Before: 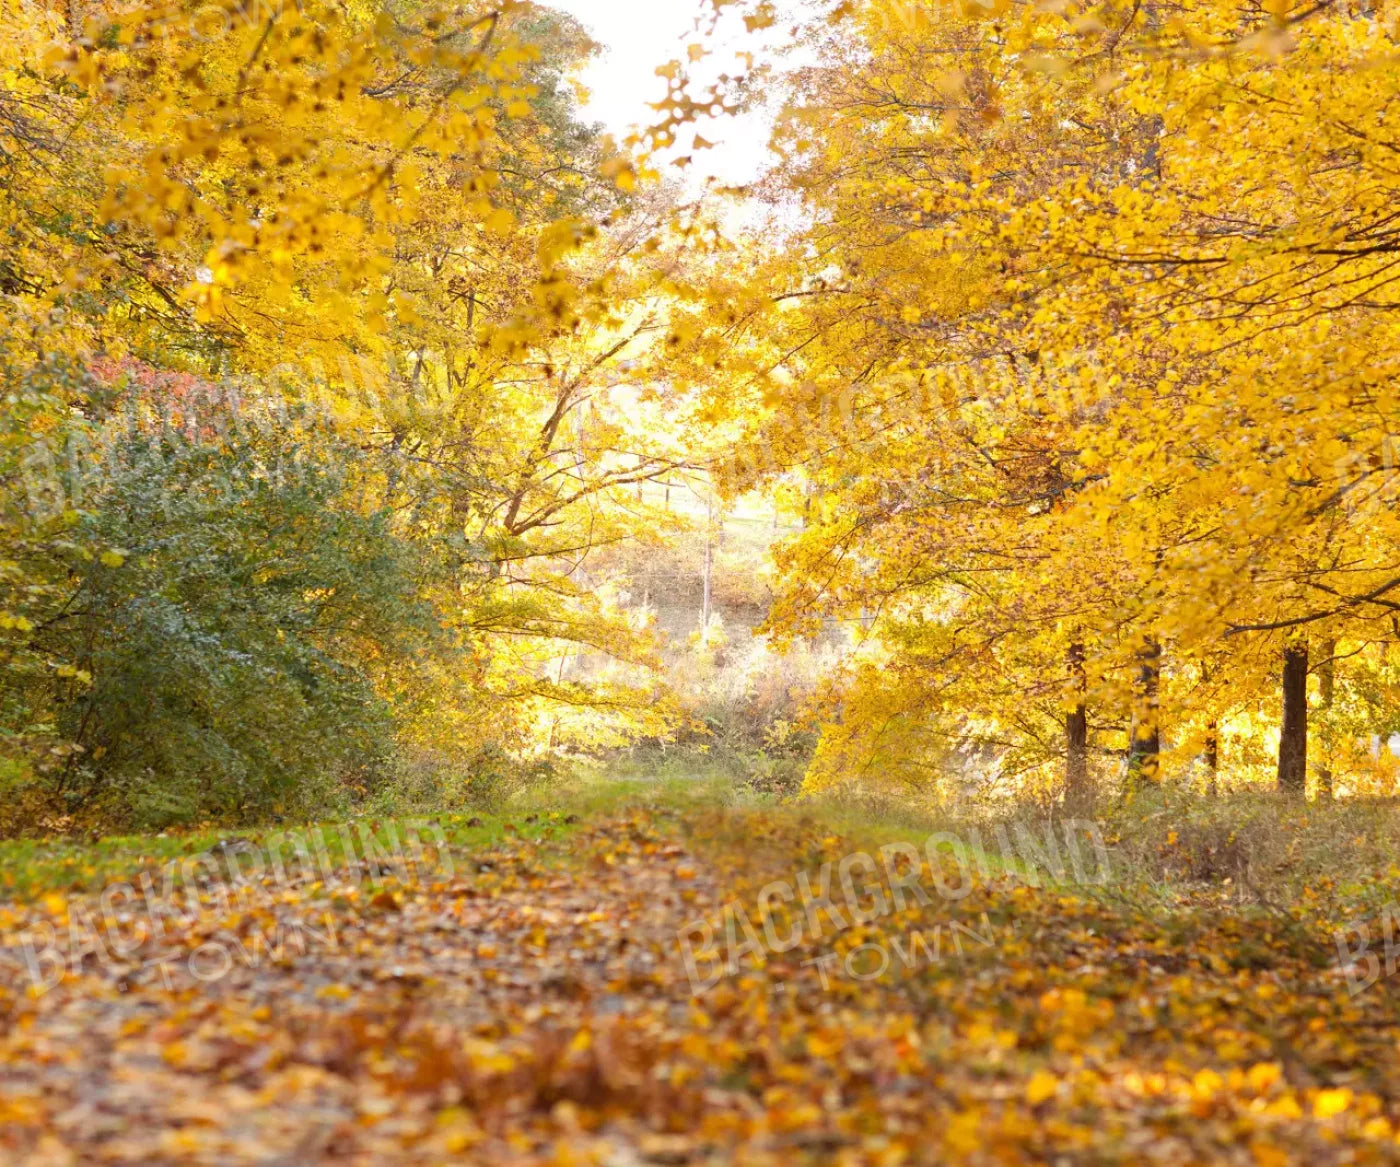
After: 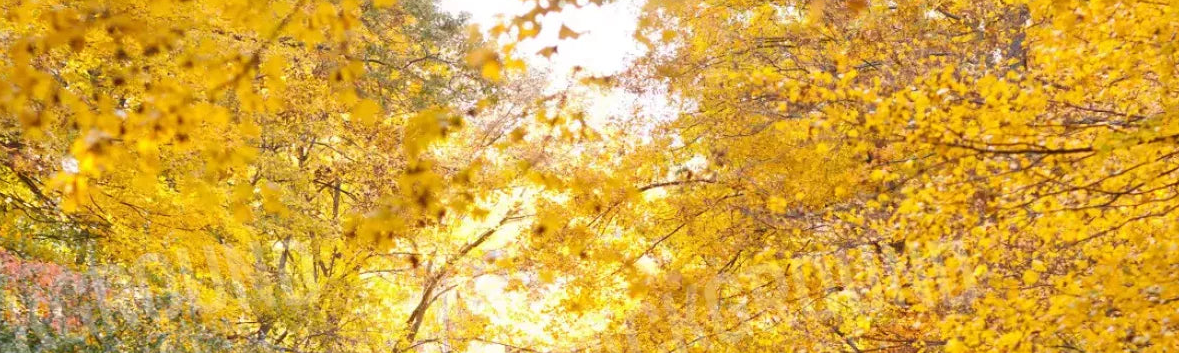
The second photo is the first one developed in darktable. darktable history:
crop and rotate: left 9.633%, top 9.507%, right 6.097%, bottom 60.233%
